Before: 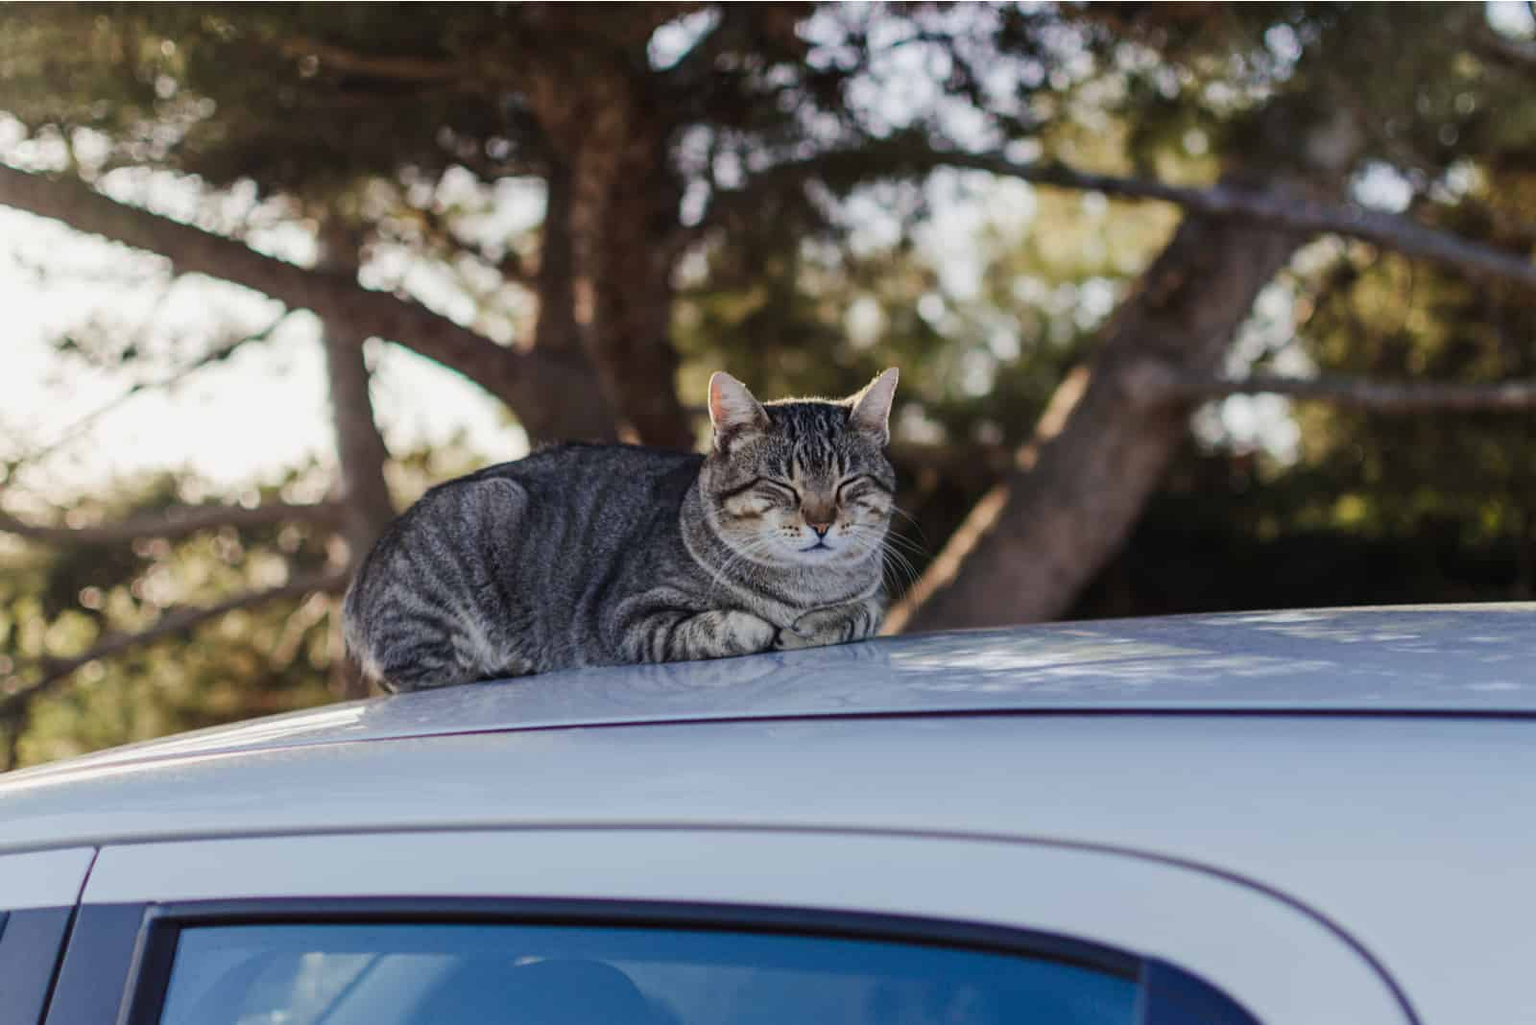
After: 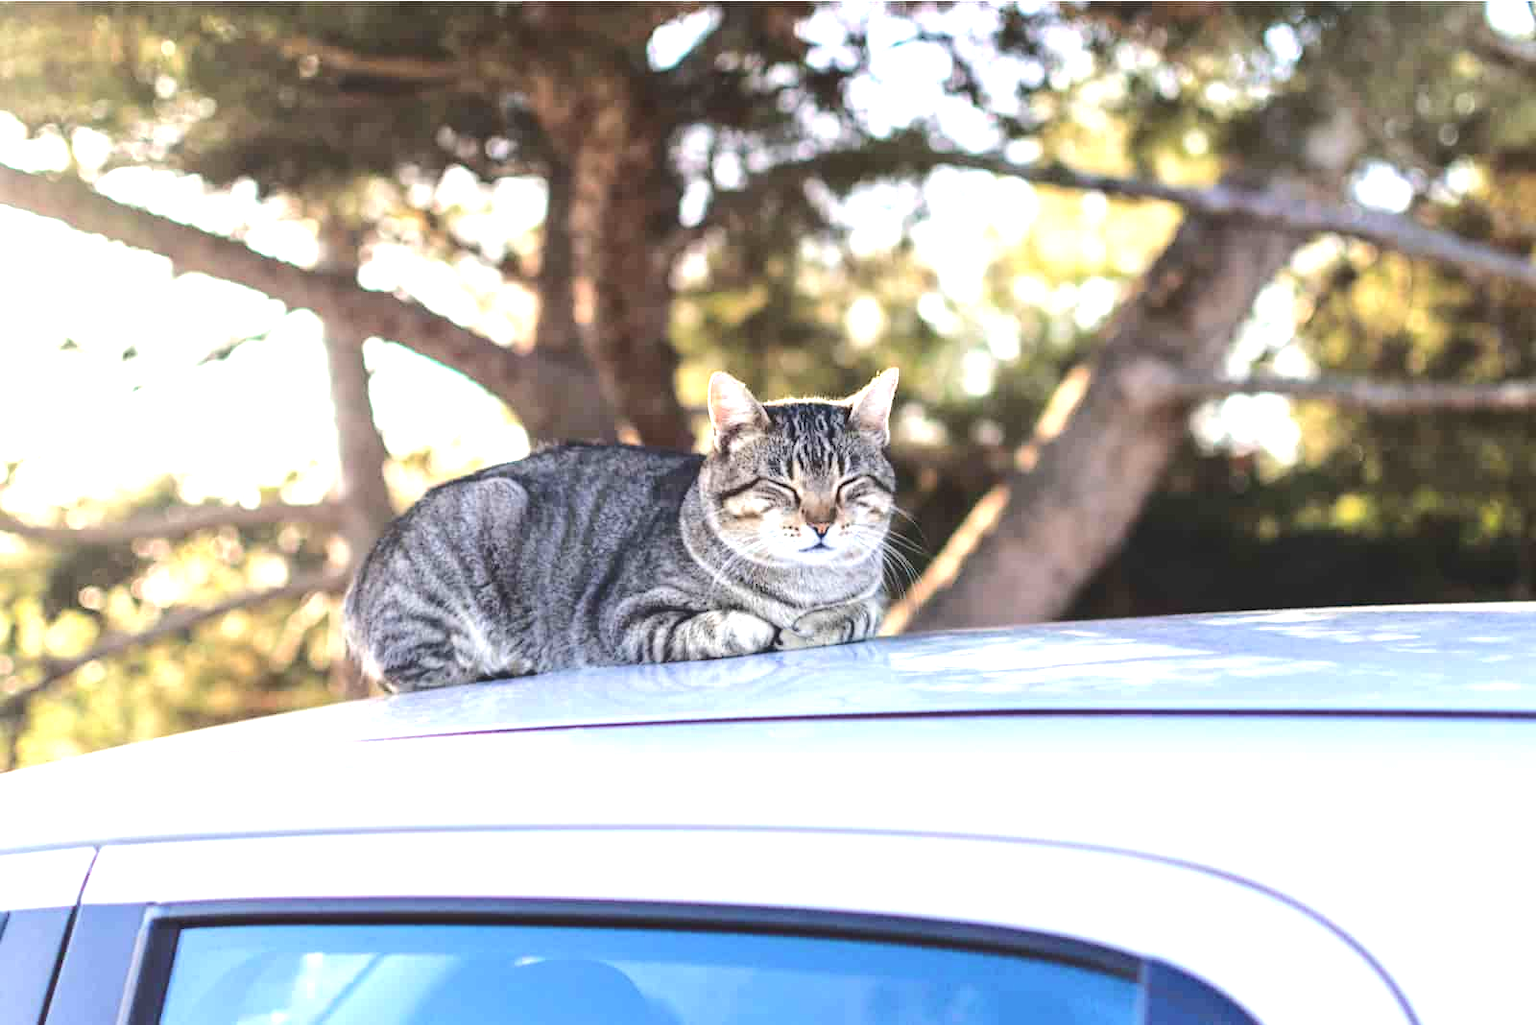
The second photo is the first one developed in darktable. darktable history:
exposure: black level correction 0, exposure 1.68 EV, compensate exposure bias true, compensate highlight preservation false
tone curve: curves: ch0 [(0, 0) (0.003, 0.06) (0.011, 0.071) (0.025, 0.085) (0.044, 0.104) (0.069, 0.123) (0.1, 0.146) (0.136, 0.167) (0.177, 0.205) (0.224, 0.248) (0.277, 0.309) (0.335, 0.384) (0.399, 0.467) (0.468, 0.553) (0.543, 0.633) (0.623, 0.698) (0.709, 0.769) (0.801, 0.841) (0.898, 0.912) (1, 1)], color space Lab, independent channels, preserve colors none
